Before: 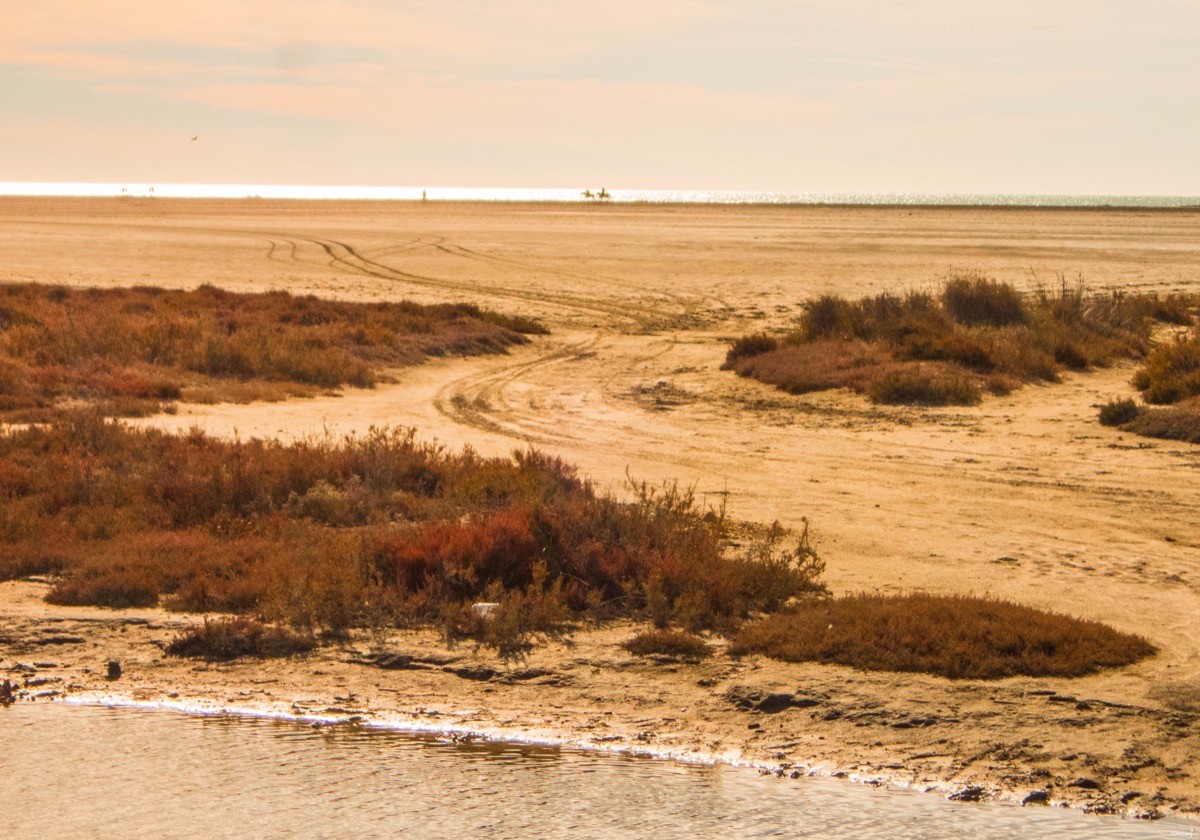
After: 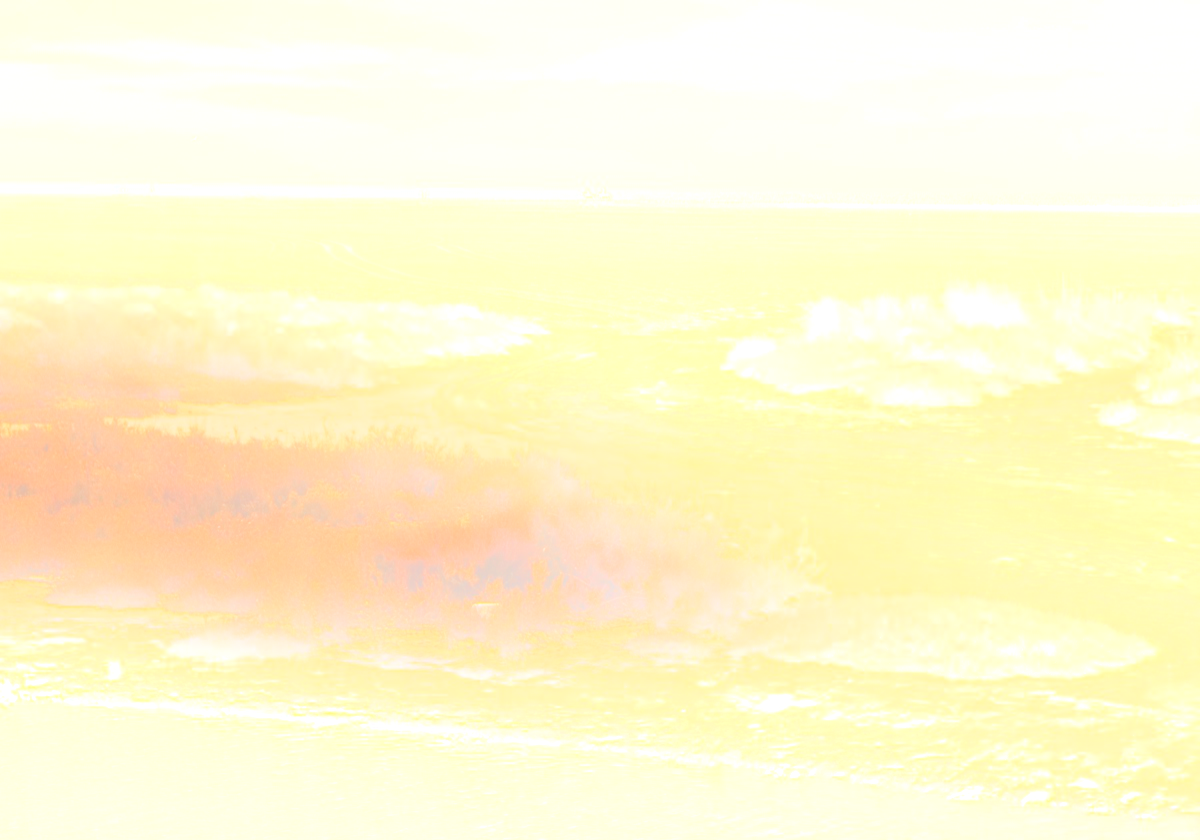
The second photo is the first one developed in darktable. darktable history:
exposure: compensate highlight preservation false
bloom: size 25%, threshold 5%, strength 90%
